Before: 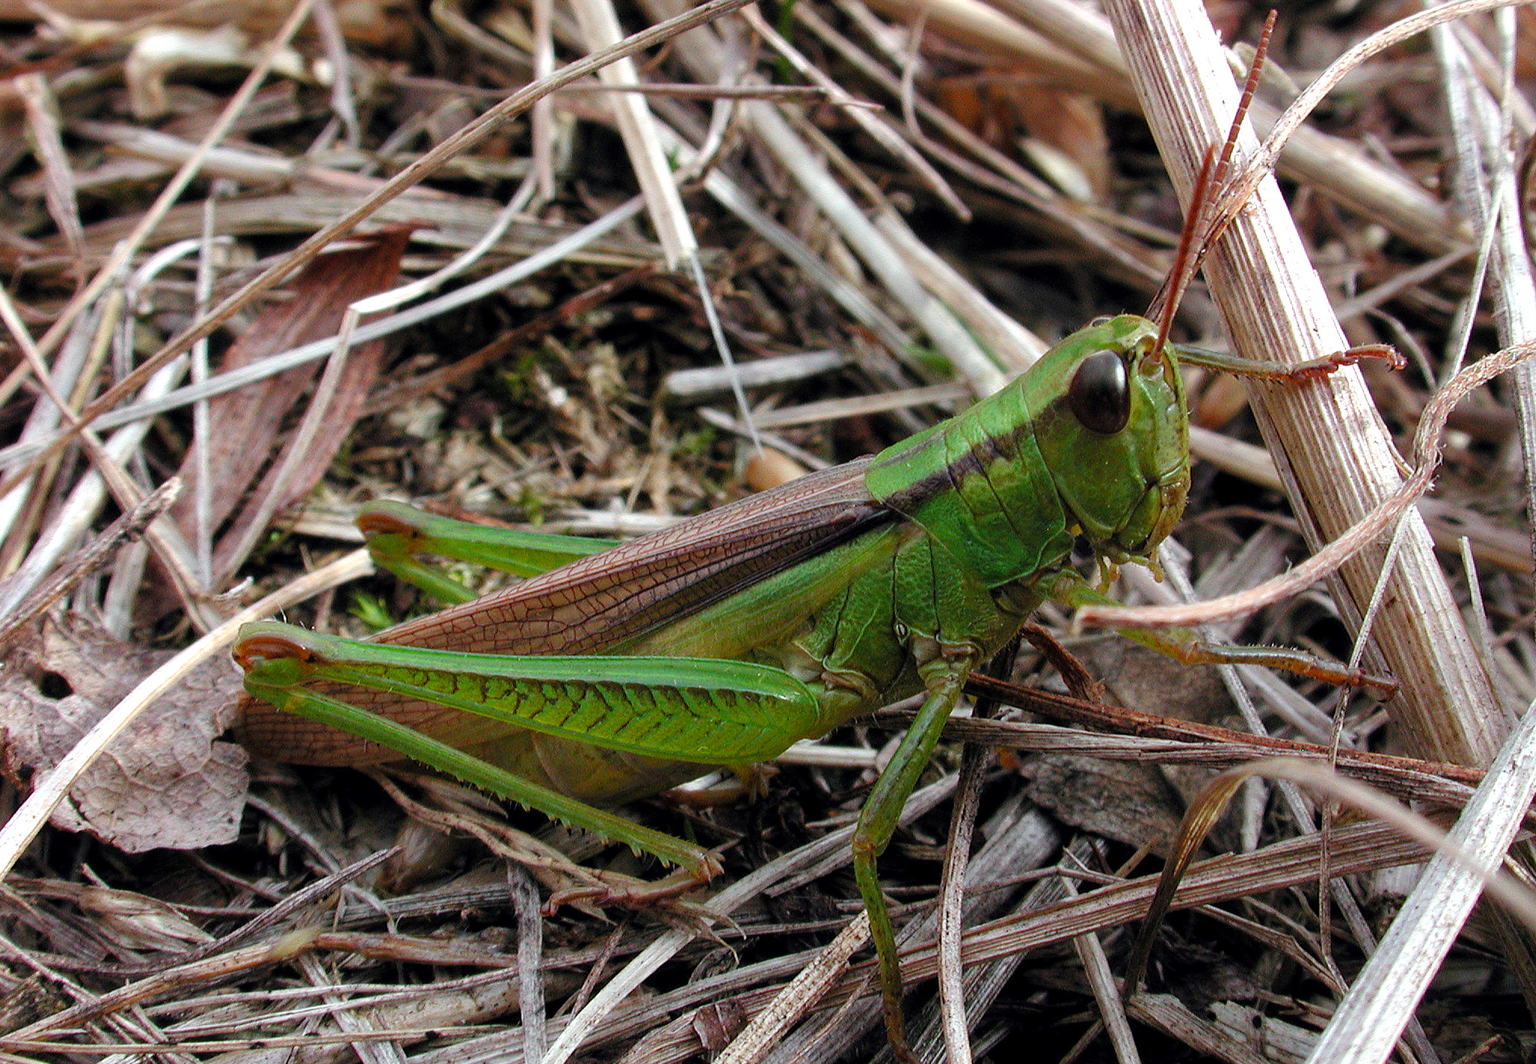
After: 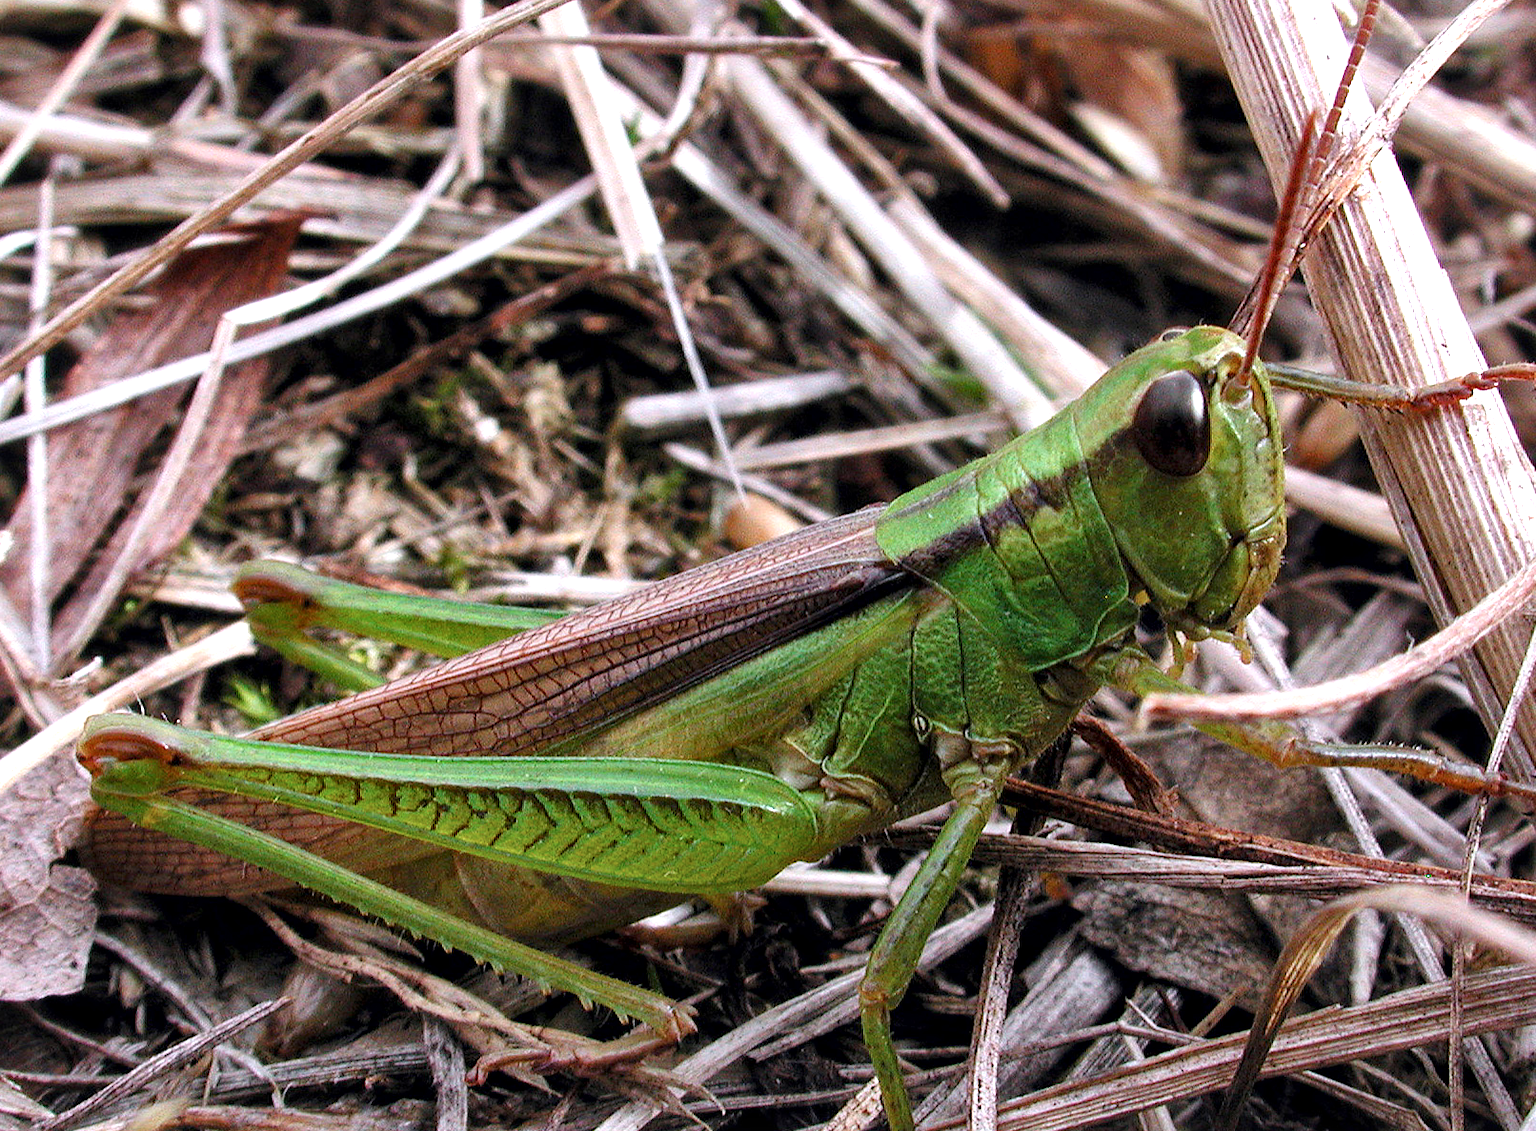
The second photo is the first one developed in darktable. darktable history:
crop: left 11.225%, top 5.381%, right 9.565%, bottom 10.314%
tone equalizer: on, module defaults
exposure: exposure 0.559 EV, compensate highlight preservation false
white balance: red 1.05, blue 1.072
contrast brightness saturation: contrast -0.08, brightness -0.04, saturation -0.11
local contrast: mode bilateral grid, contrast 25, coarseness 60, detail 151%, midtone range 0.2
